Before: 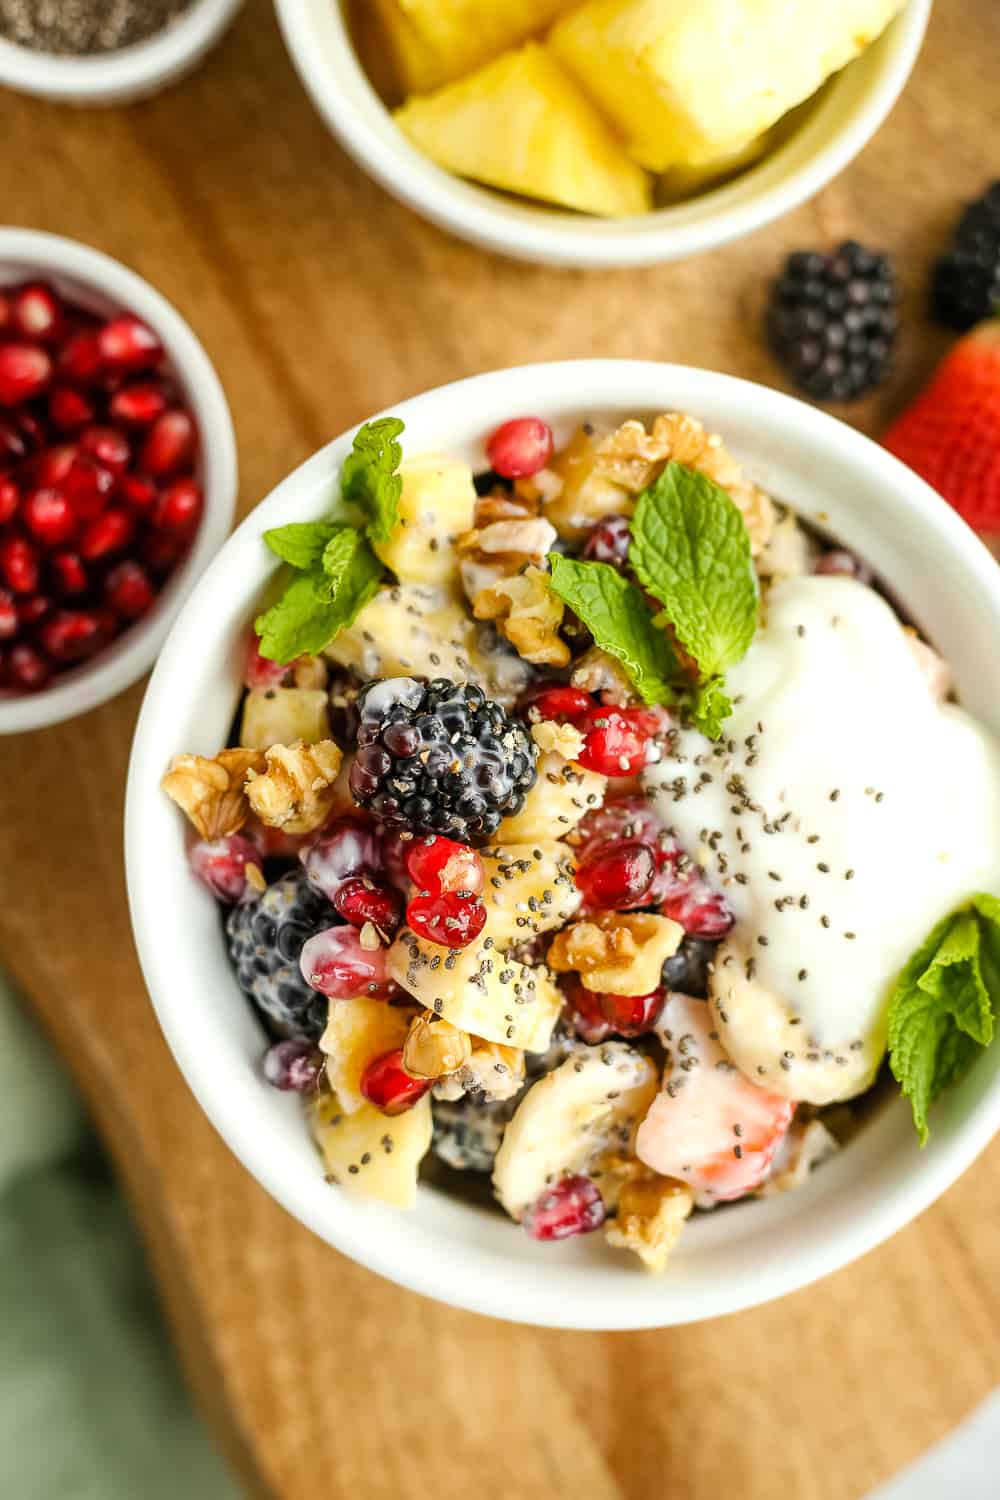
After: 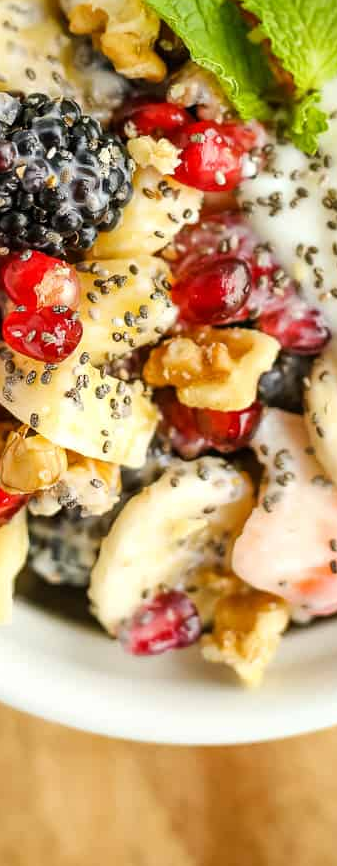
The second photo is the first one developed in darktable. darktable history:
crop: left 40.474%, top 39.05%, right 25.803%, bottom 3.154%
